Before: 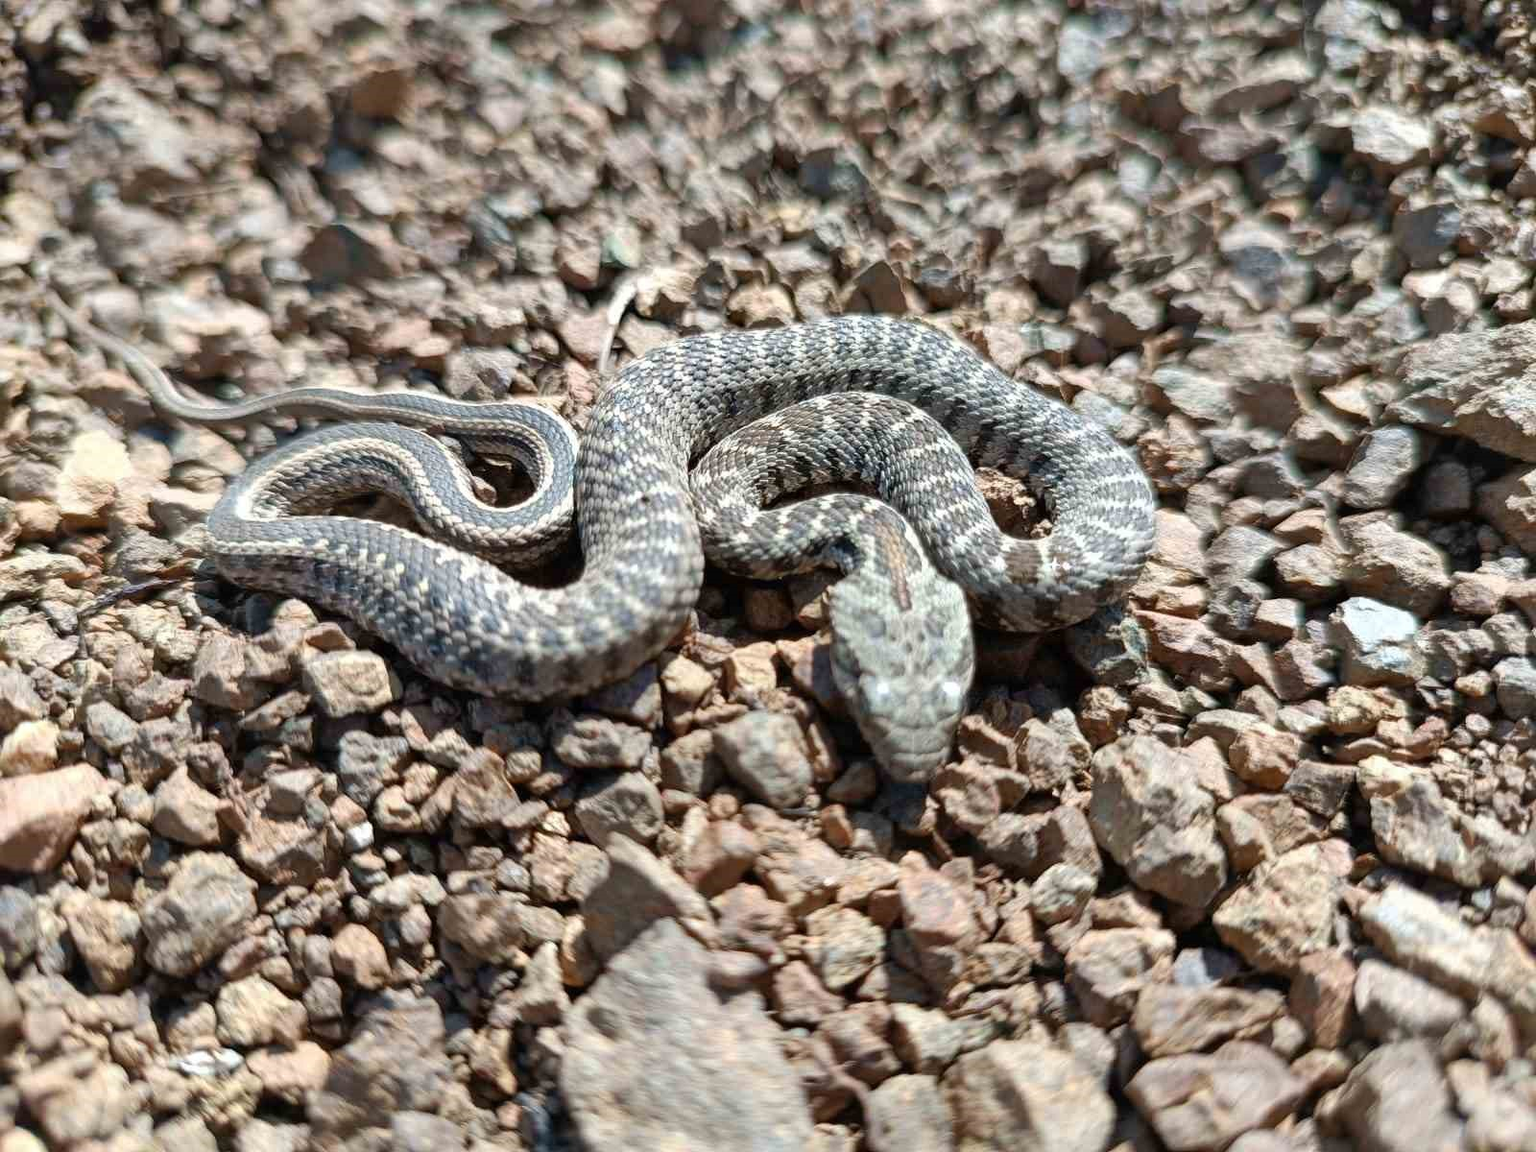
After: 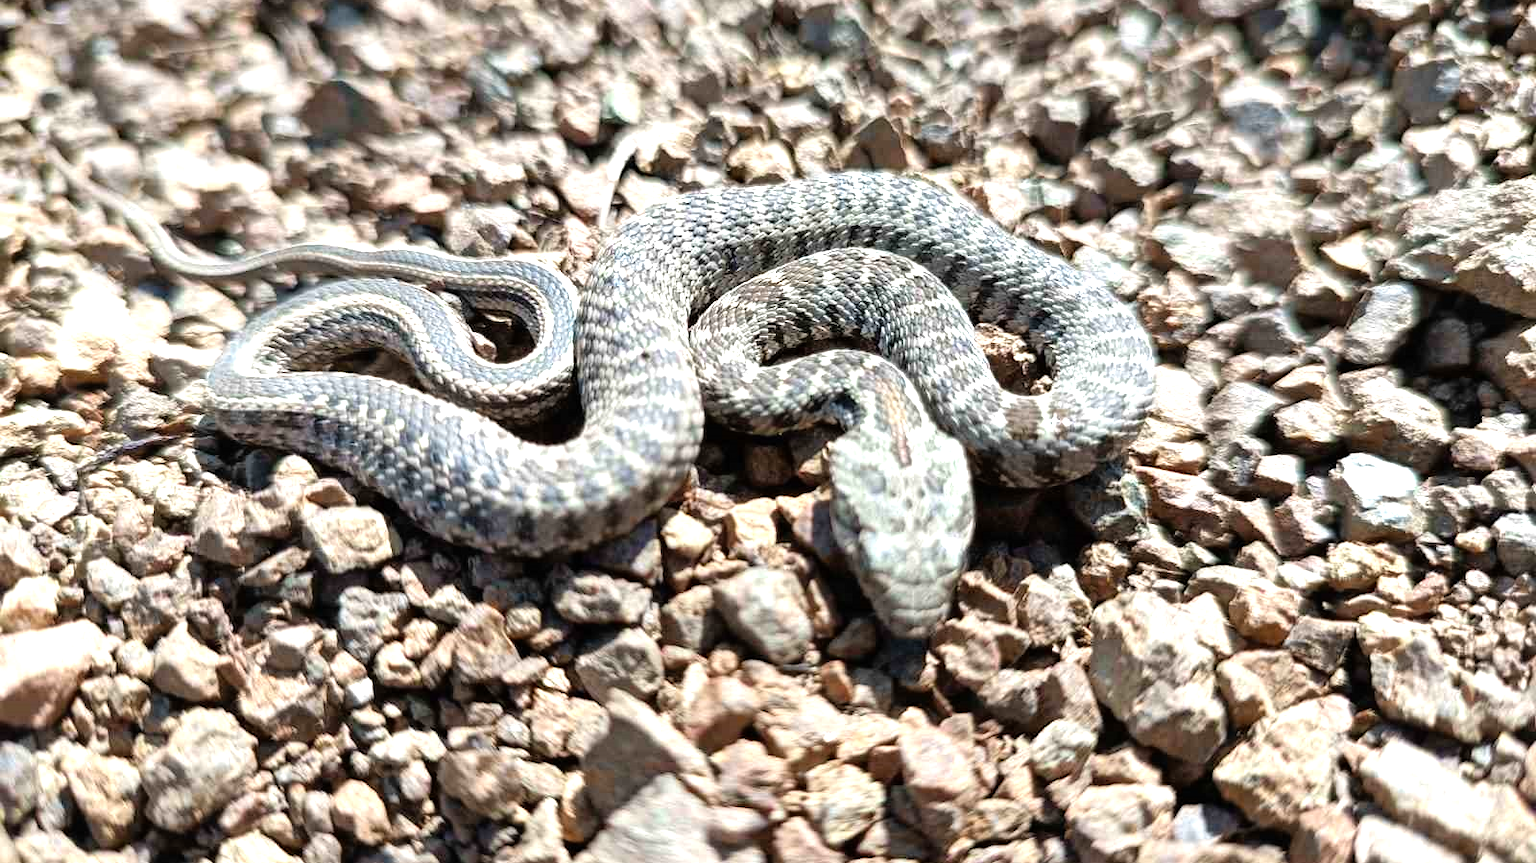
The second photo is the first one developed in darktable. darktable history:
crop and rotate: top 12.523%, bottom 12.48%
tone equalizer: -8 EV -0.781 EV, -7 EV -0.719 EV, -6 EV -0.573 EV, -5 EV -0.392 EV, -3 EV 0.384 EV, -2 EV 0.6 EV, -1 EV 0.688 EV, +0 EV 0.72 EV
